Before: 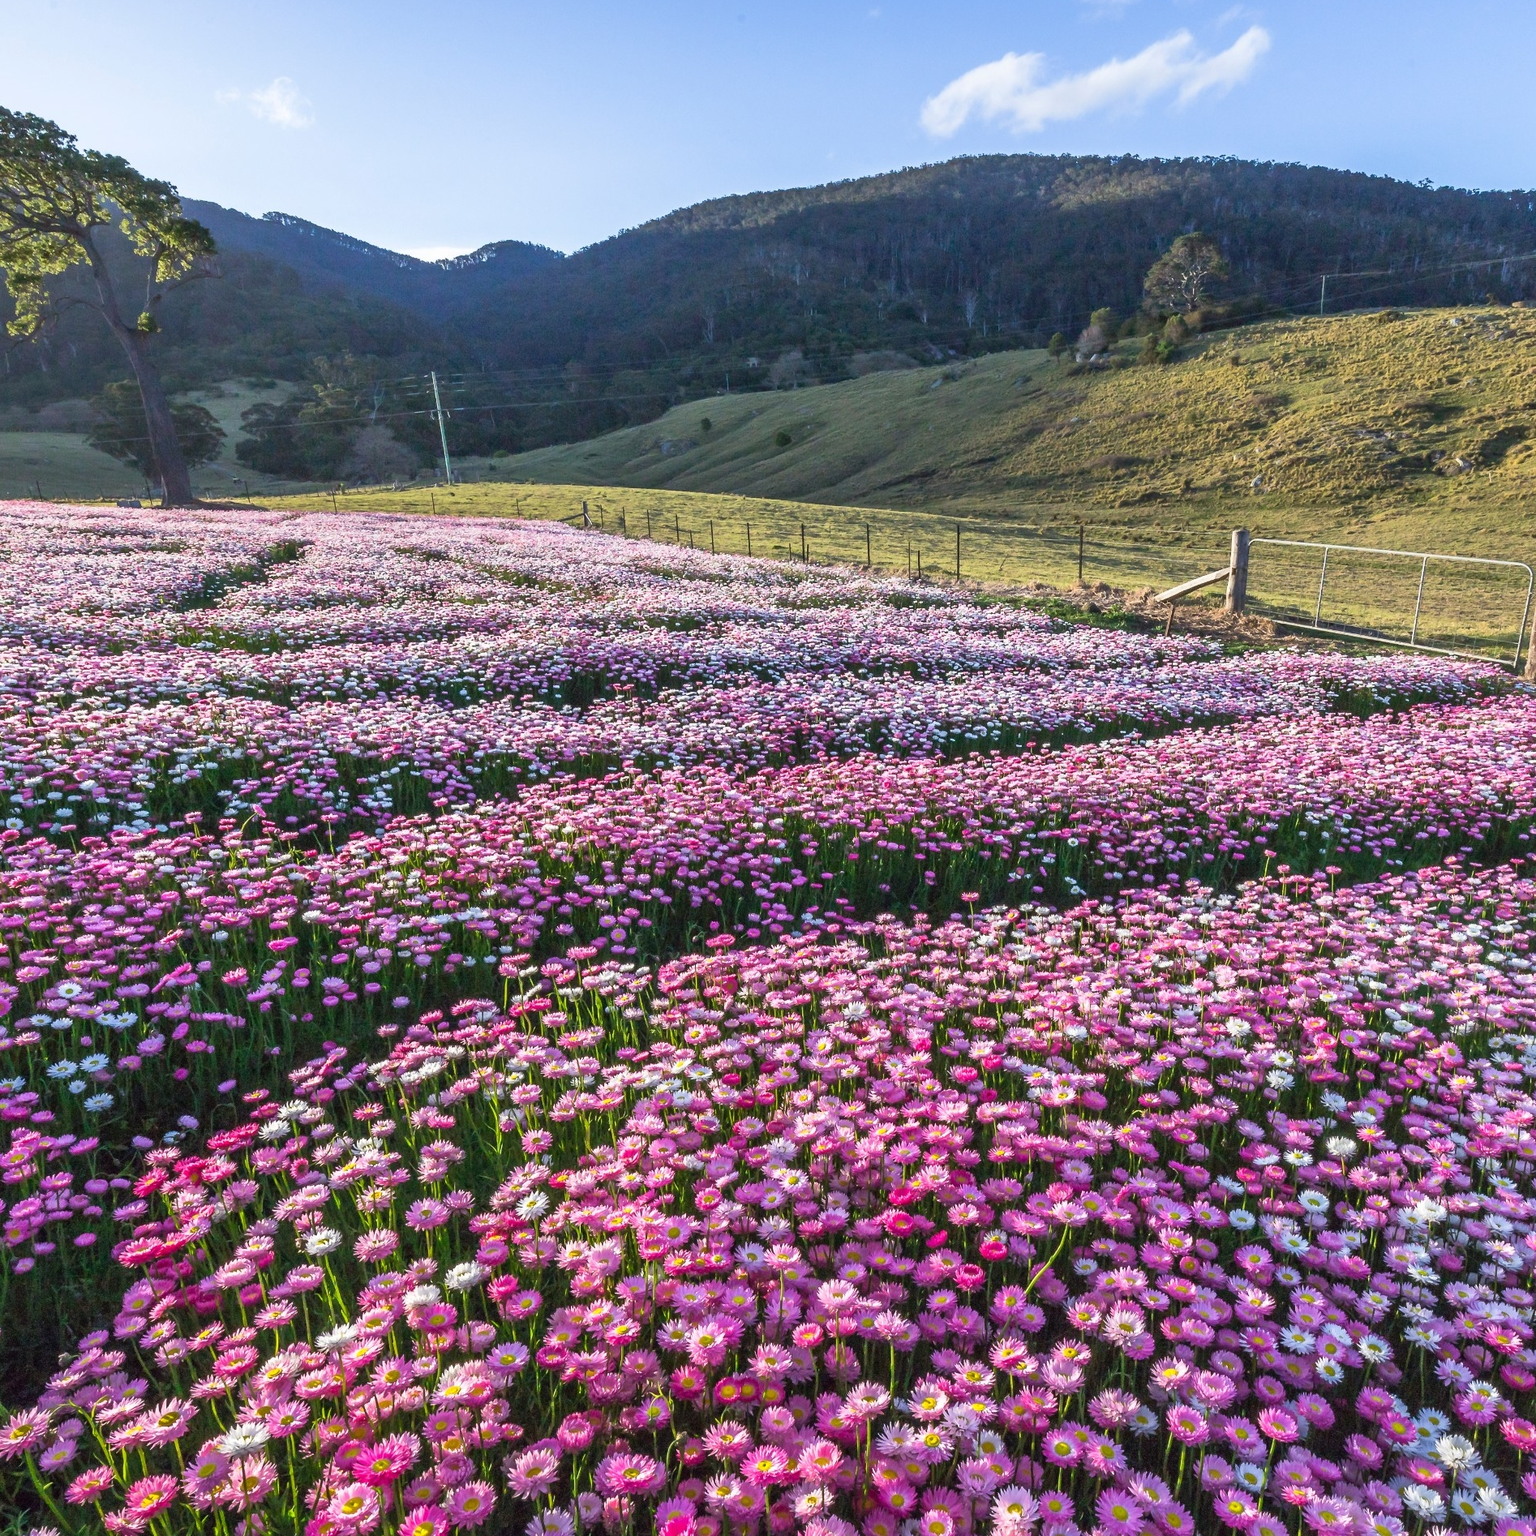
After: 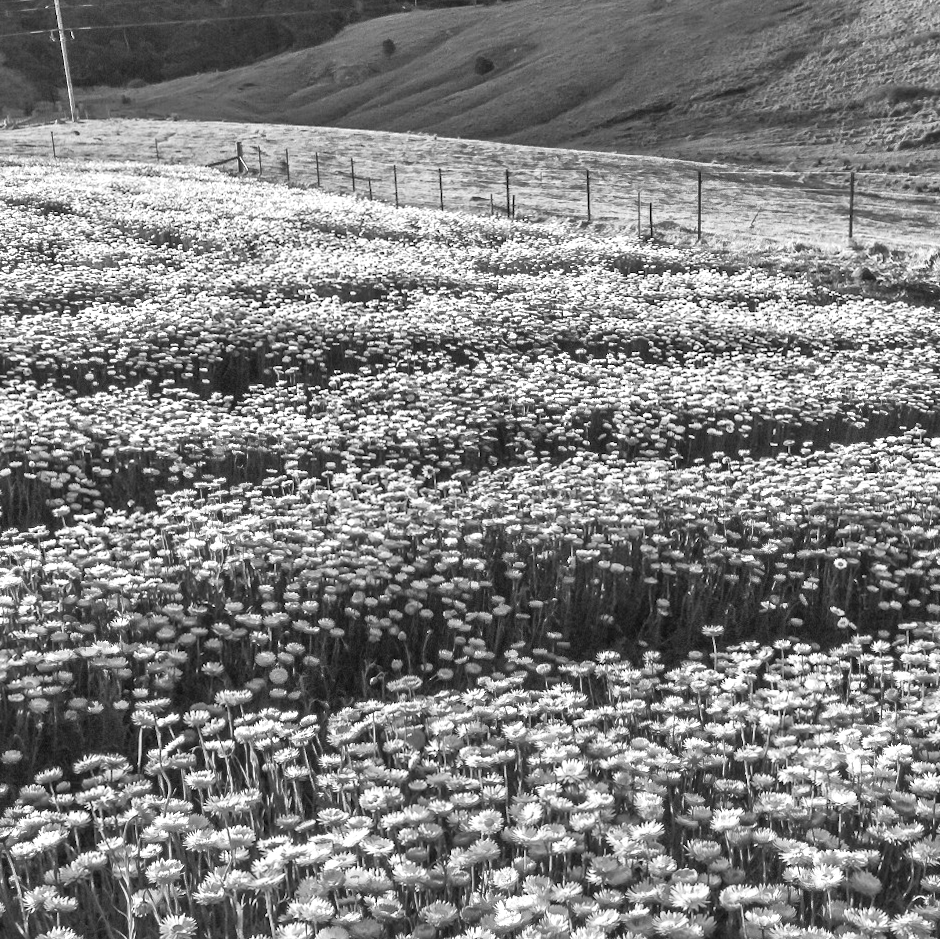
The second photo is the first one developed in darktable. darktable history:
white balance: red 1.05, blue 1.072
exposure: exposure 0.4 EV, compensate highlight preservation false
monochrome: on, module defaults
rotate and perspective: rotation 0.192°, lens shift (horizontal) -0.015, crop left 0.005, crop right 0.996, crop top 0.006, crop bottom 0.99
crop: left 25%, top 25%, right 25%, bottom 25%
contrast brightness saturation: contrast 0.06, brightness -0.01, saturation -0.23
